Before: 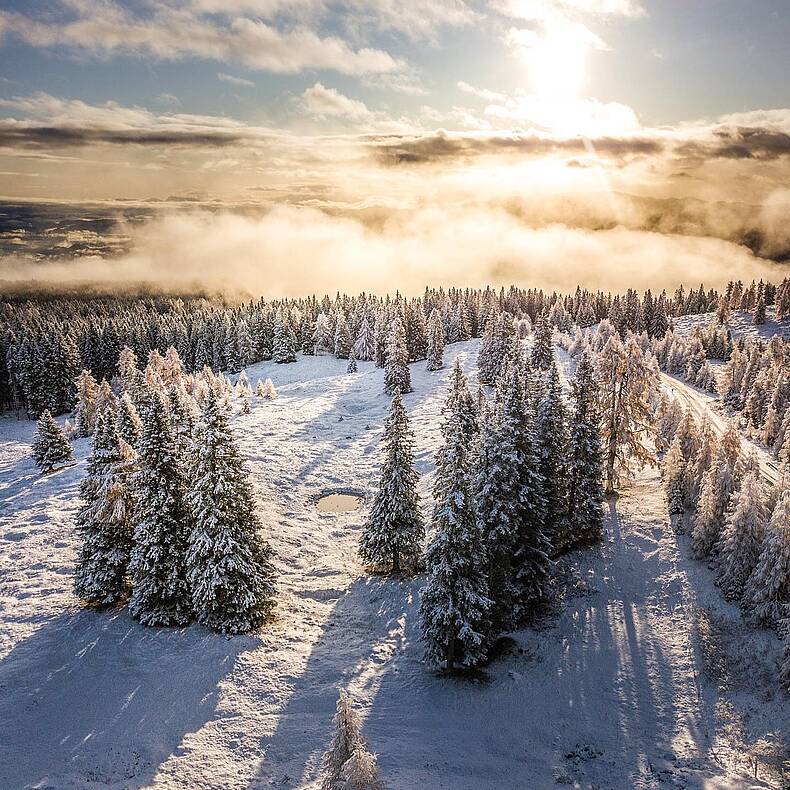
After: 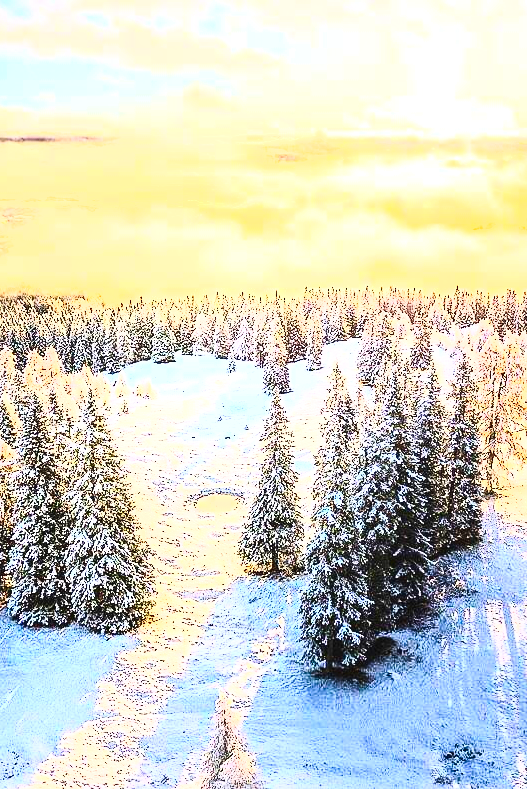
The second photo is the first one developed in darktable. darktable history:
contrast brightness saturation: contrast 0.835, brightness 0.607, saturation 0.583
shadows and highlights: radius 128.11, shadows 30.47, highlights -31.16, low approximation 0.01, soften with gaussian
exposure: black level correction 0, exposure 1.378 EV, compensate highlight preservation false
crop and rotate: left 15.506%, right 17.737%
tone curve: curves: ch0 [(0, 0) (0.003, 0.015) (0.011, 0.021) (0.025, 0.032) (0.044, 0.046) (0.069, 0.062) (0.1, 0.08) (0.136, 0.117) (0.177, 0.165) (0.224, 0.221) (0.277, 0.298) (0.335, 0.385) (0.399, 0.469) (0.468, 0.558) (0.543, 0.637) (0.623, 0.708) (0.709, 0.771) (0.801, 0.84) (0.898, 0.907) (1, 1)], color space Lab, linked channels, preserve colors none
